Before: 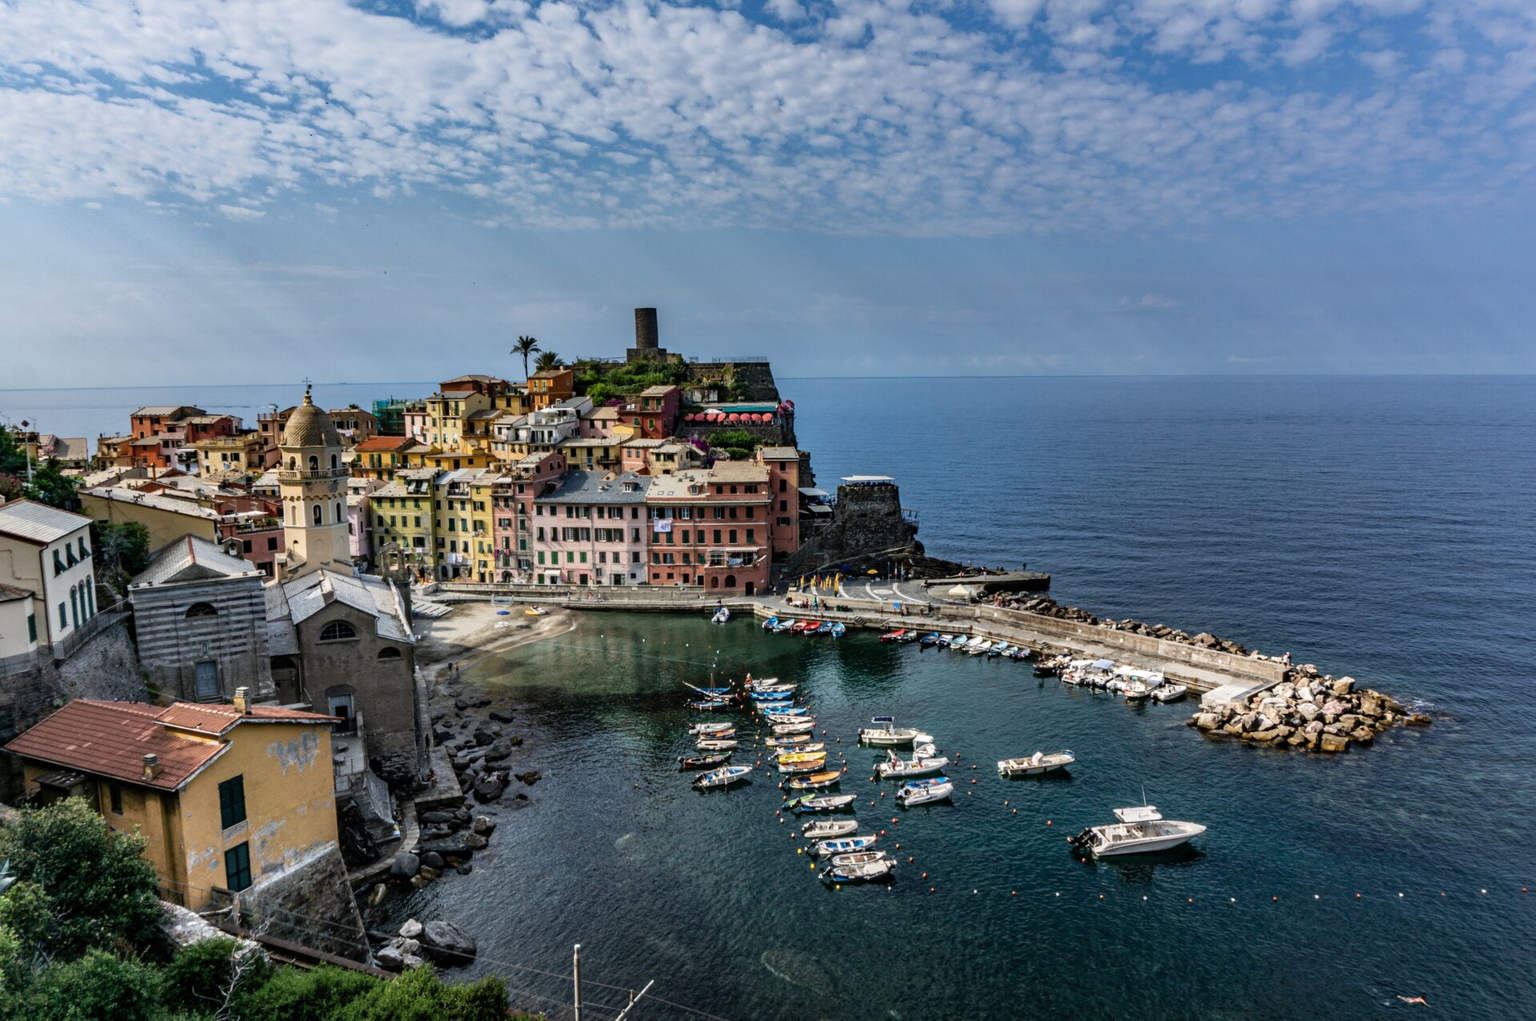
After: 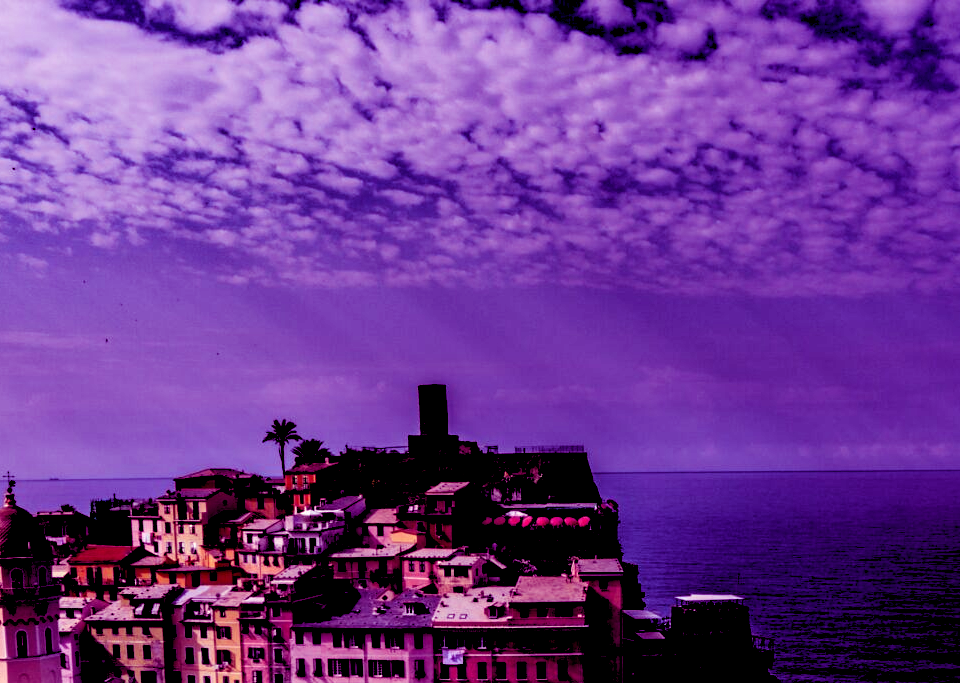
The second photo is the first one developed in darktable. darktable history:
color balance: mode lift, gamma, gain (sRGB), lift [1, 1, 0.101, 1]
rgb levels: levels [[0.029, 0.461, 0.922], [0, 0.5, 1], [0, 0.5, 1]]
crop: left 19.556%, right 30.401%, bottom 46.458%
